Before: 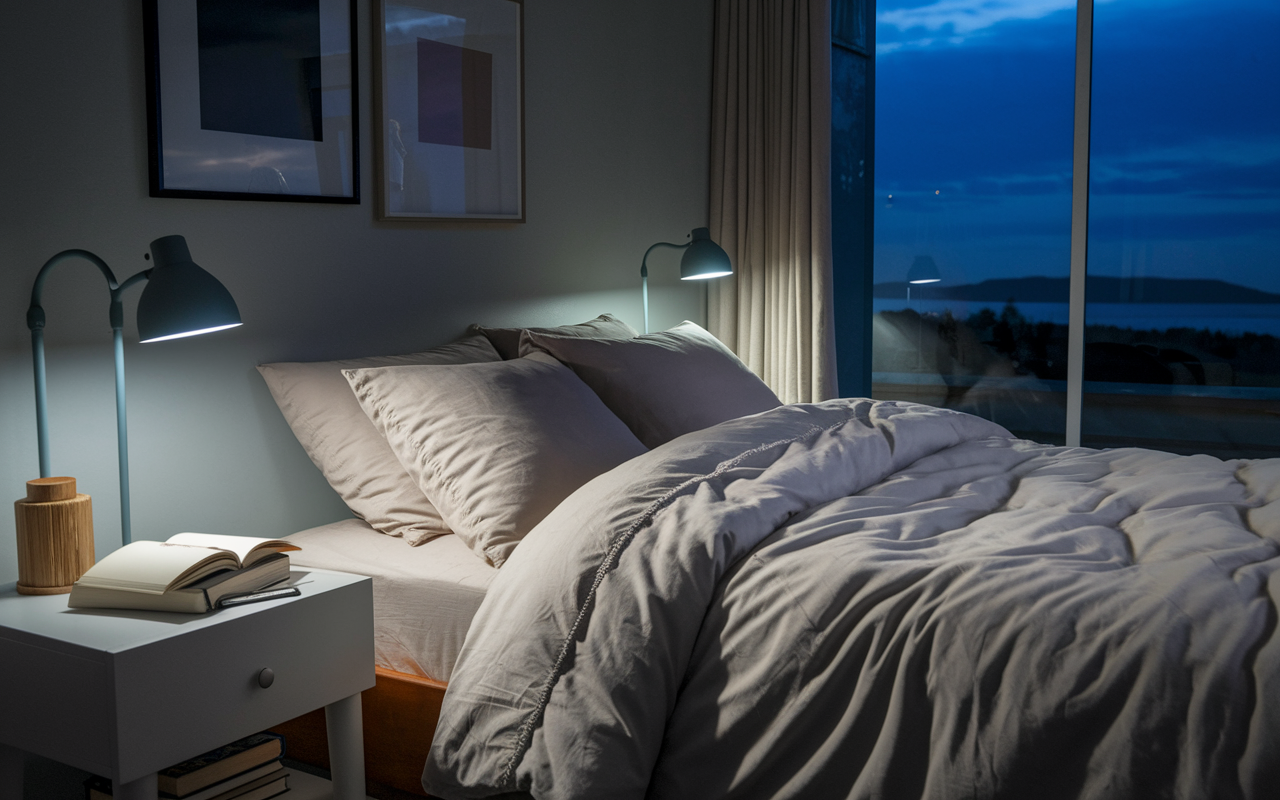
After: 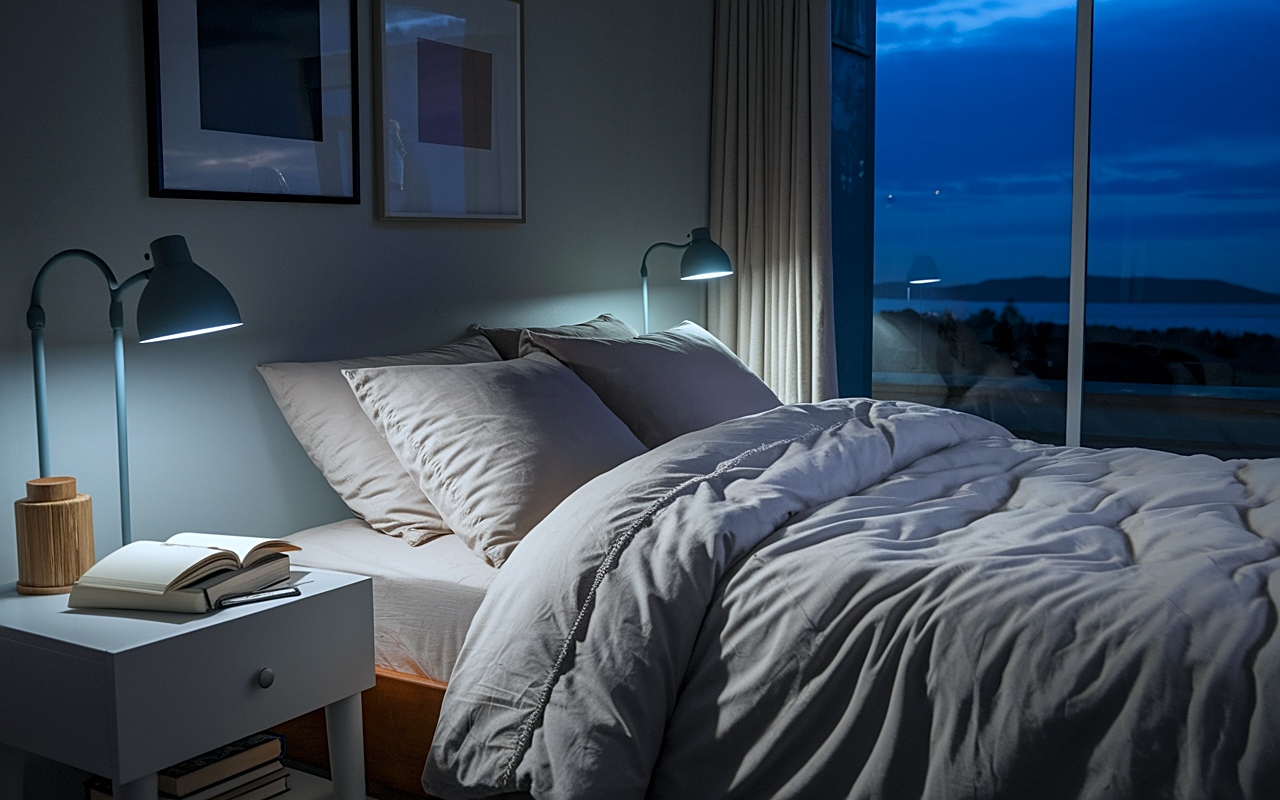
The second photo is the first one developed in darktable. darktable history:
color calibration: illuminant custom, x 0.368, y 0.373, temperature 4333.26 K, gamut compression 1.68
sharpen: on, module defaults
